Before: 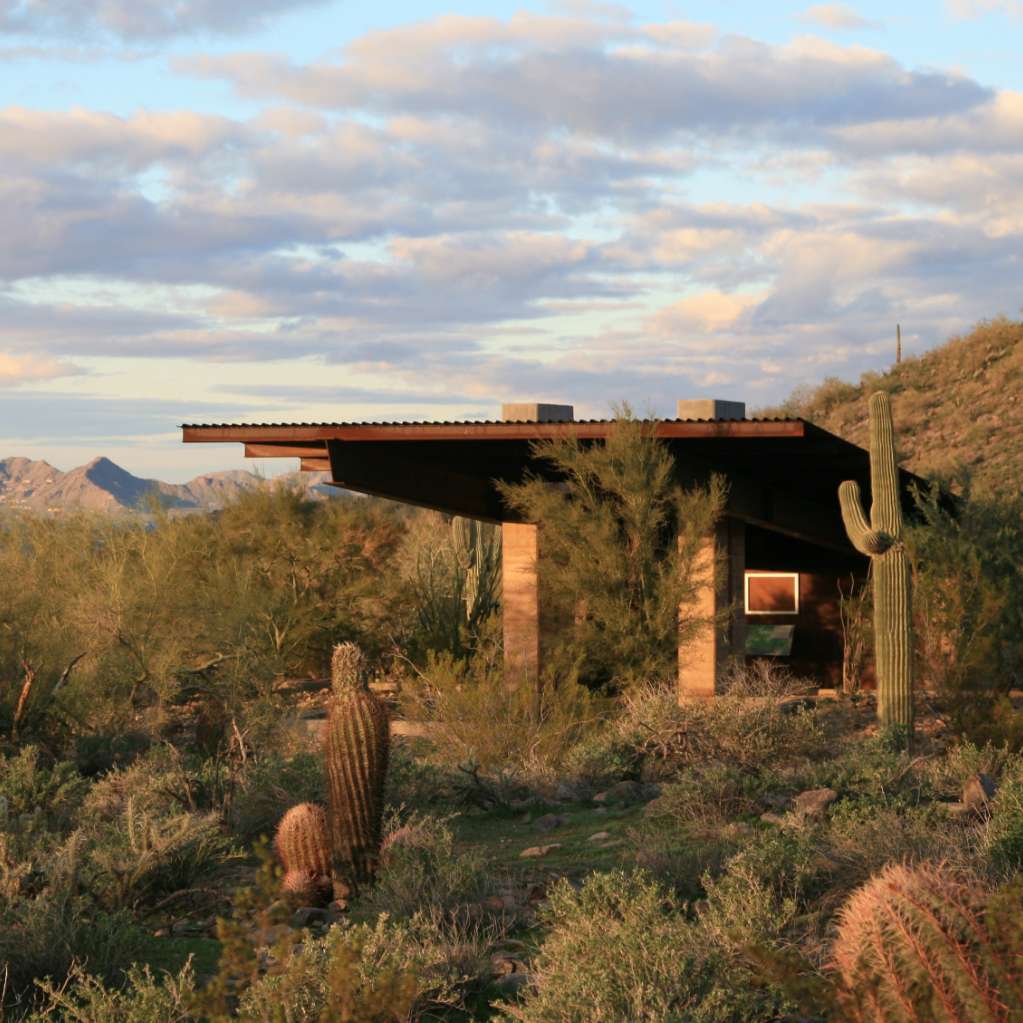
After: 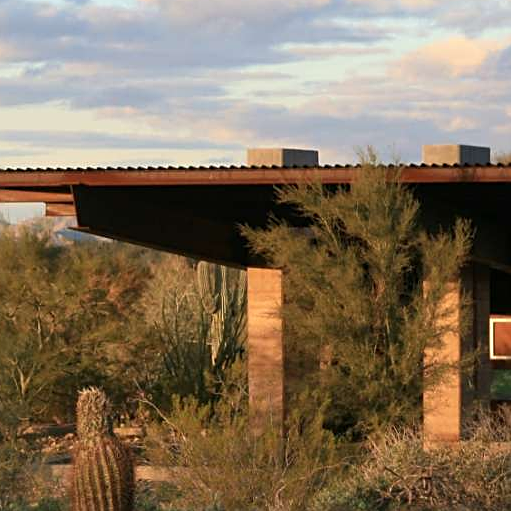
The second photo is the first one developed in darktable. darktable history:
sharpen: on, module defaults
tone equalizer: on, module defaults
crop: left 25%, top 25%, right 25%, bottom 25%
